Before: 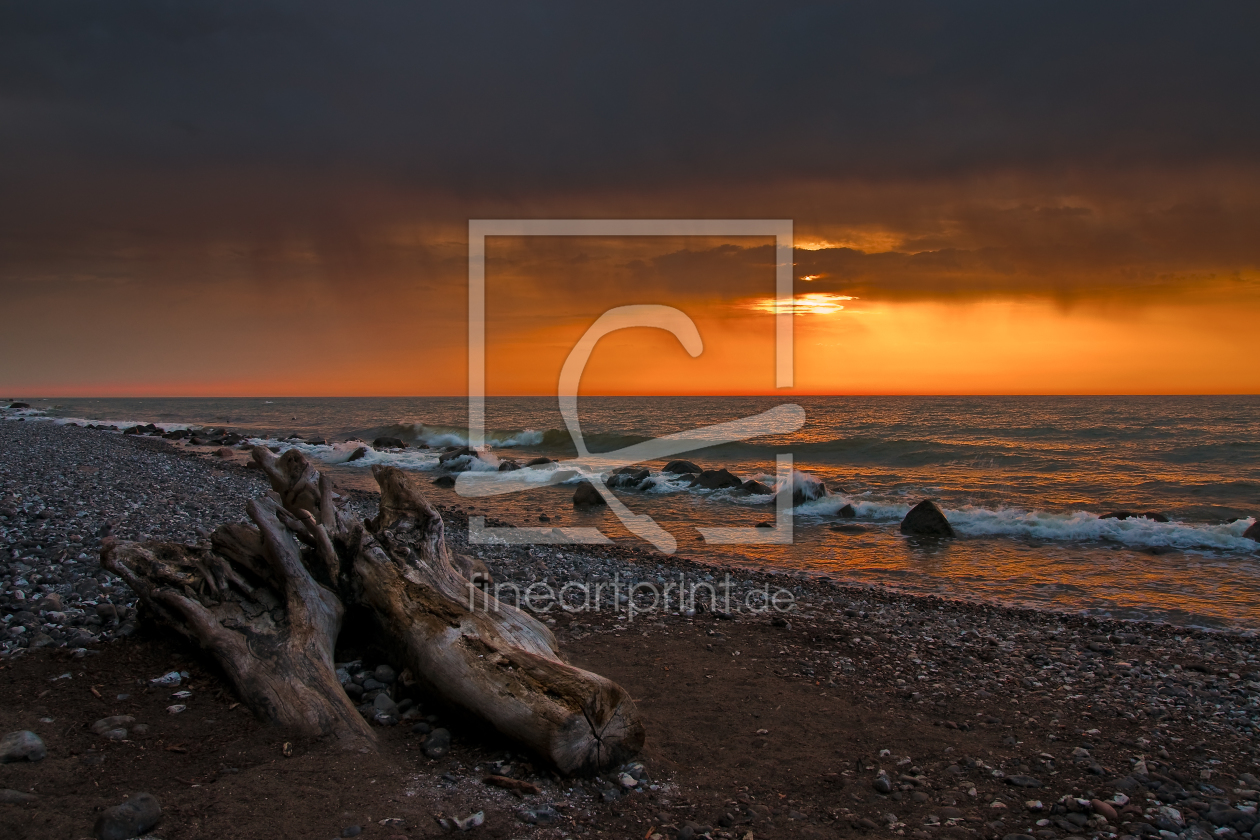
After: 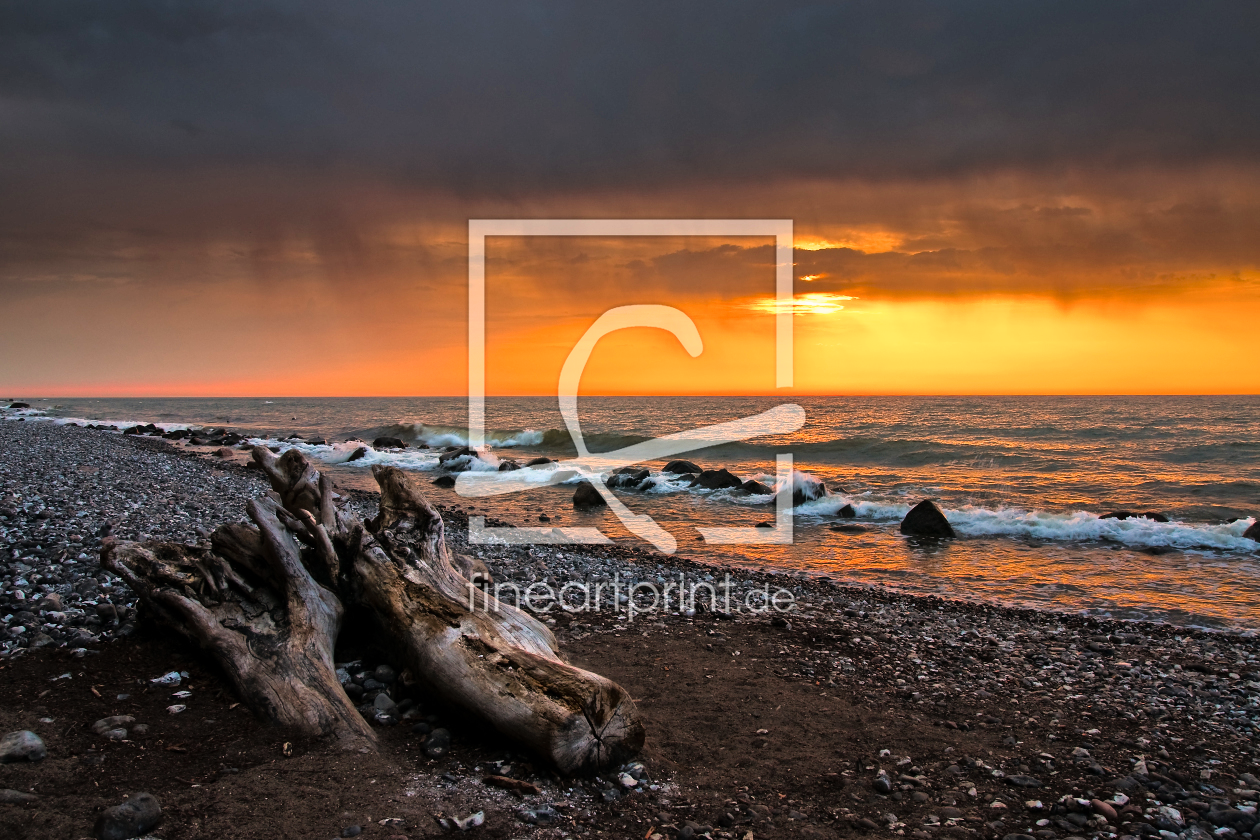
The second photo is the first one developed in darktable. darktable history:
base curve: curves: ch0 [(0, 0) (0.012, 0.01) (0.073, 0.168) (0.31, 0.711) (0.645, 0.957) (1, 1)]
